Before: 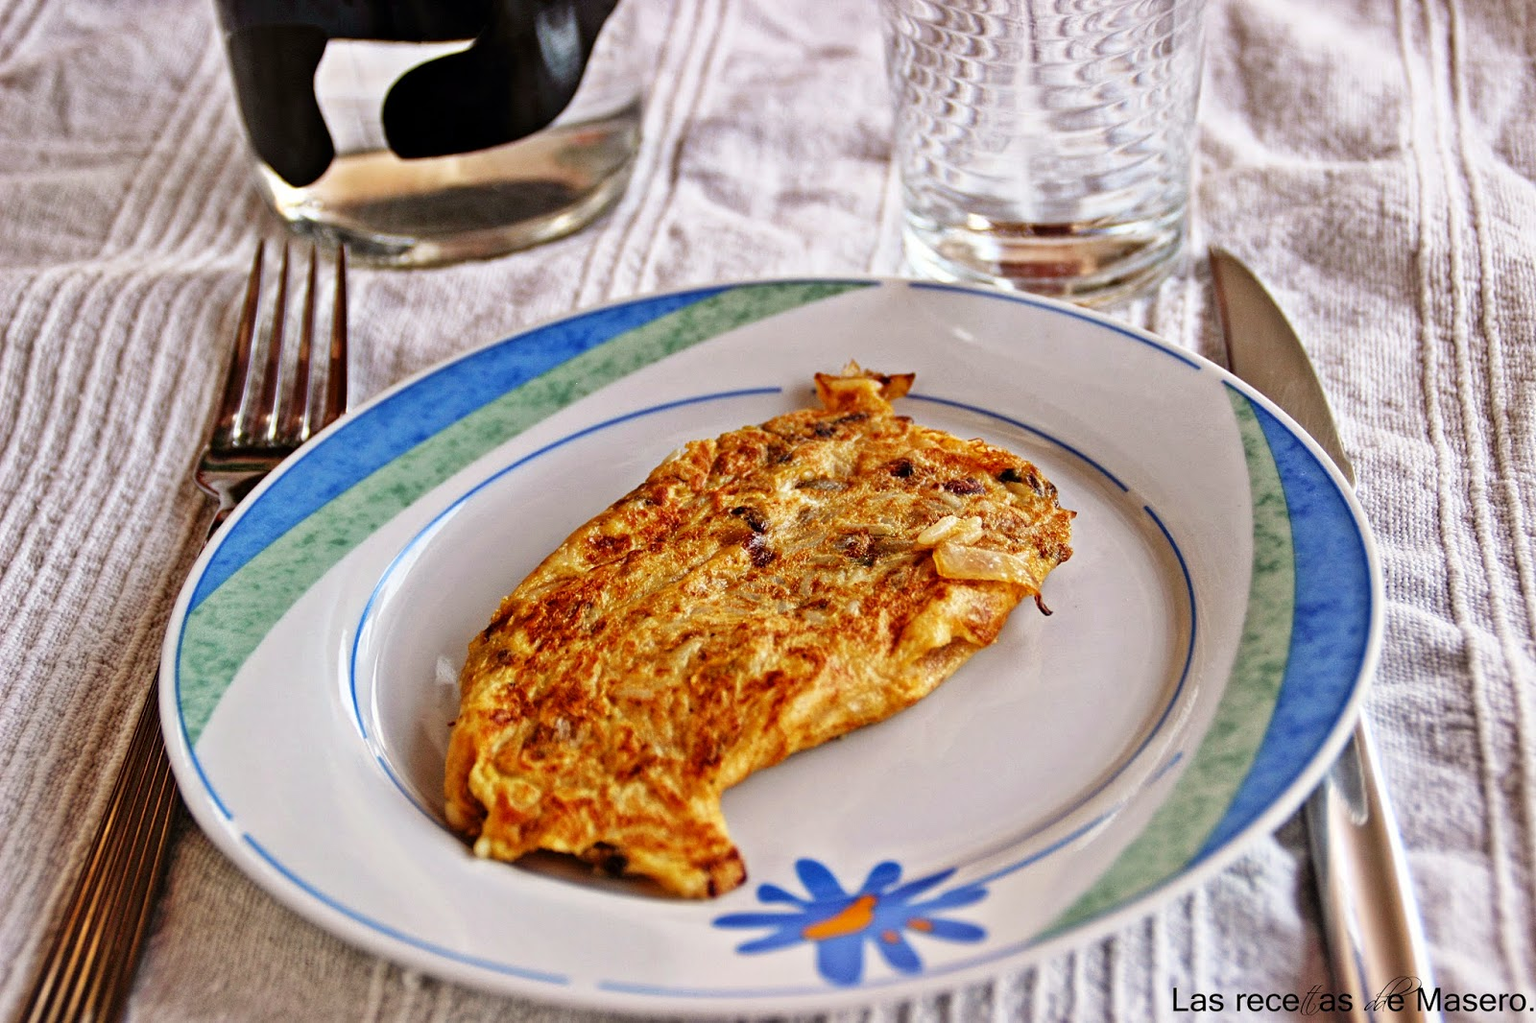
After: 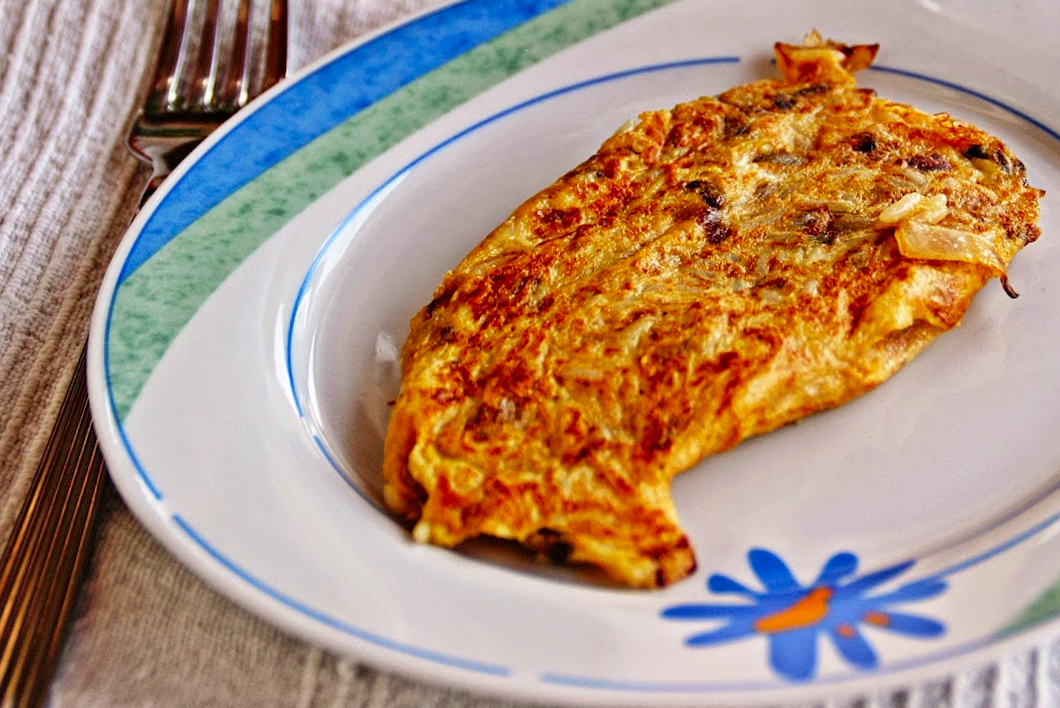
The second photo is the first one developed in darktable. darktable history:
tone equalizer: on, module defaults
contrast brightness saturation: contrast 0.04, saturation 0.161
crop and rotate: angle -0.756°, left 3.895%, top 32.259%, right 28.515%
